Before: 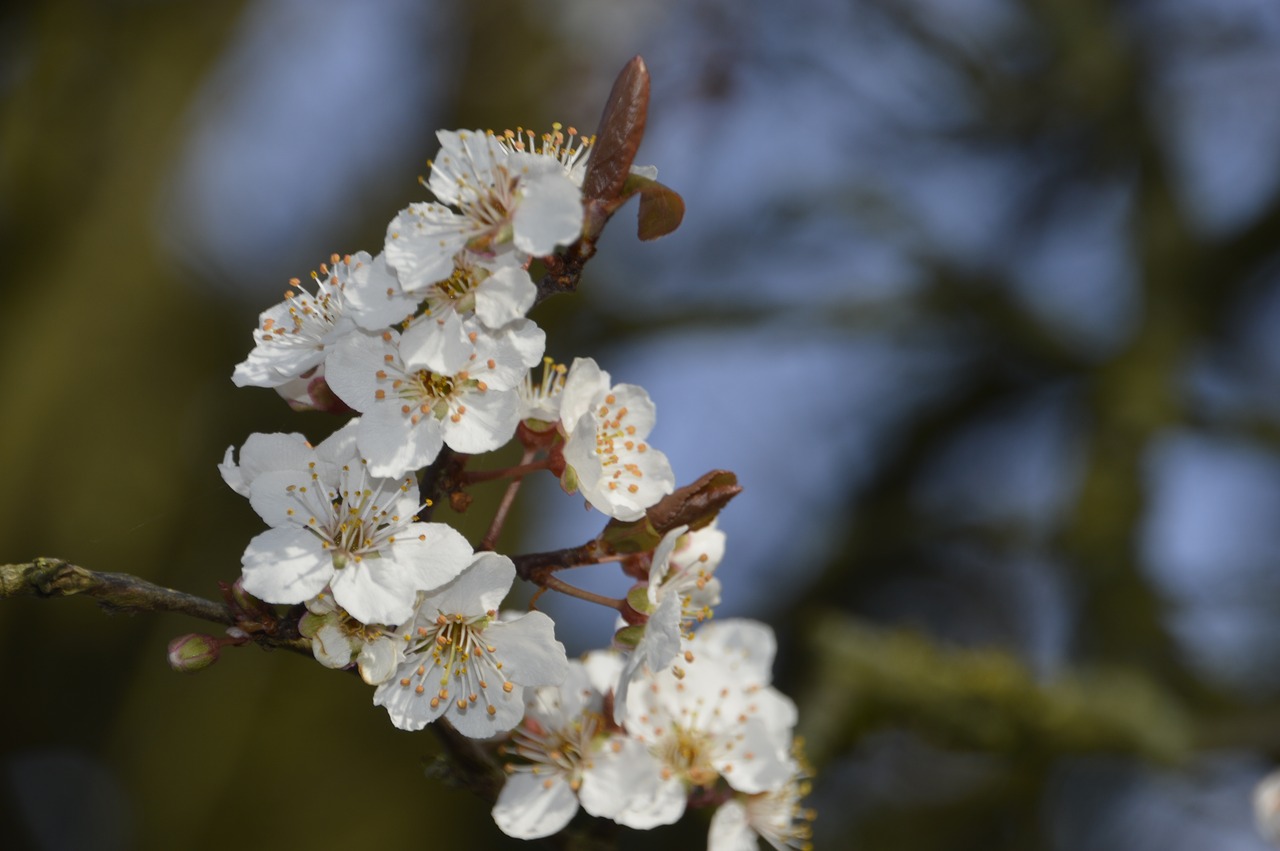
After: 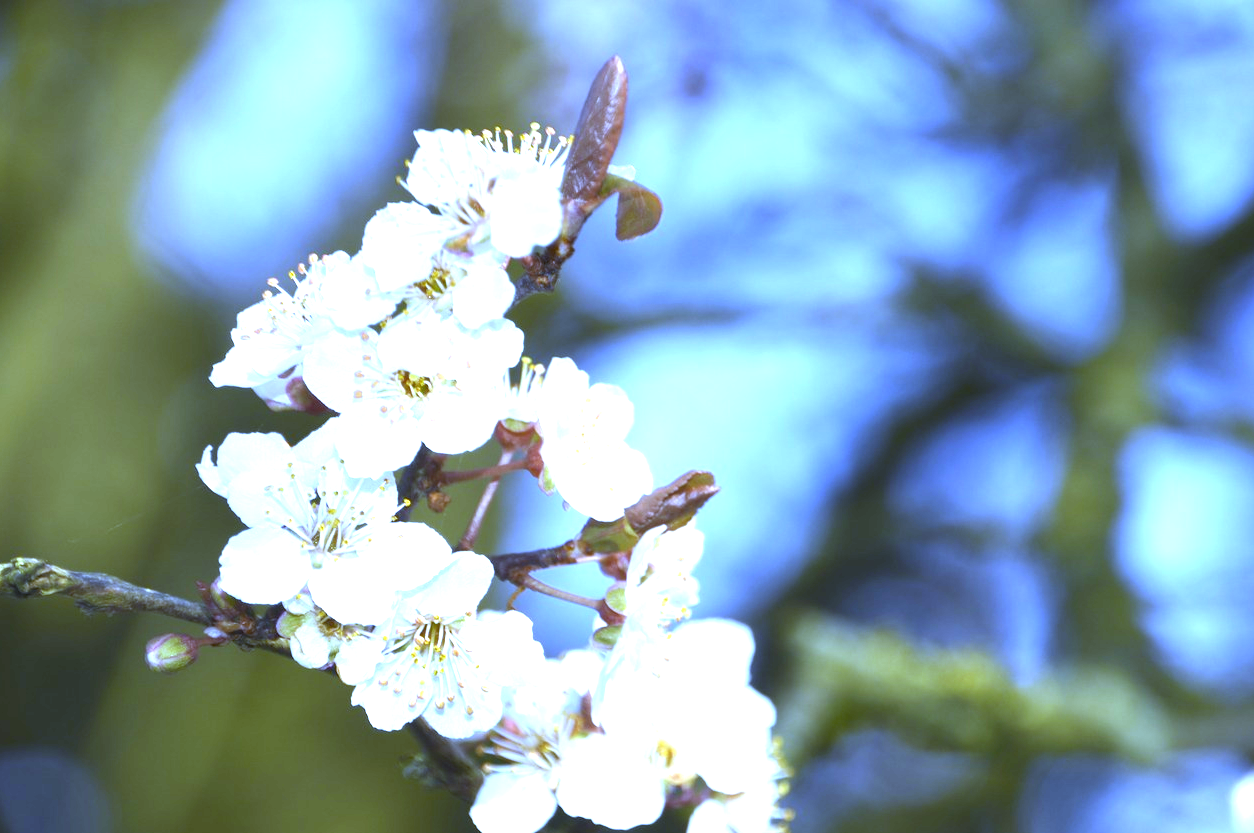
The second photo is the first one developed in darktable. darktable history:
exposure: black level correction 0, exposure 2.327 EV, compensate exposure bias true, compensate highlight preservation false
white balance: red 0.766, blue 1.537
crop: left 1.743%, right 0.268%, bottom 2.011%
